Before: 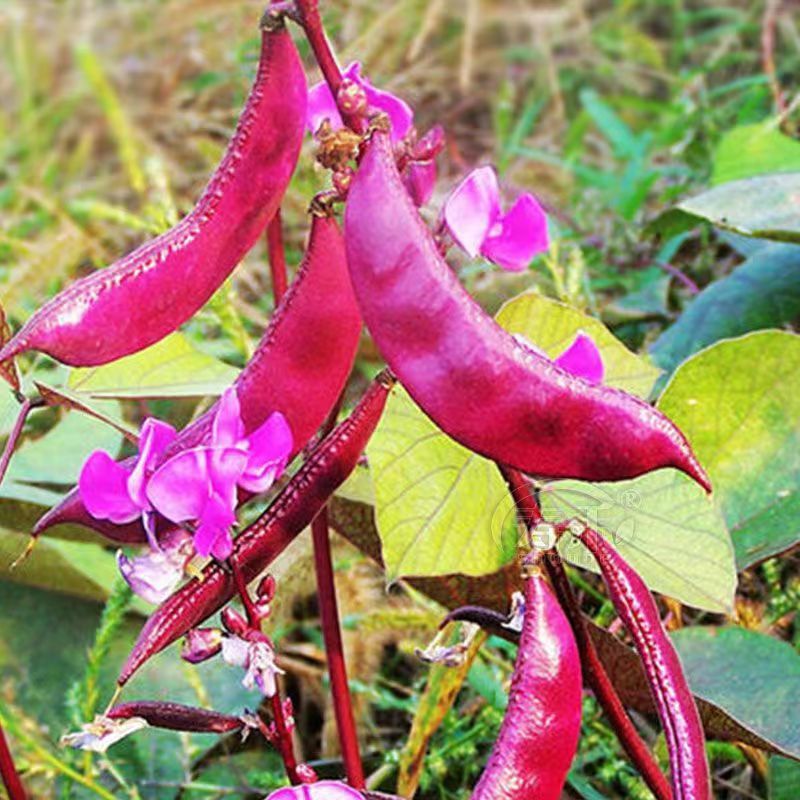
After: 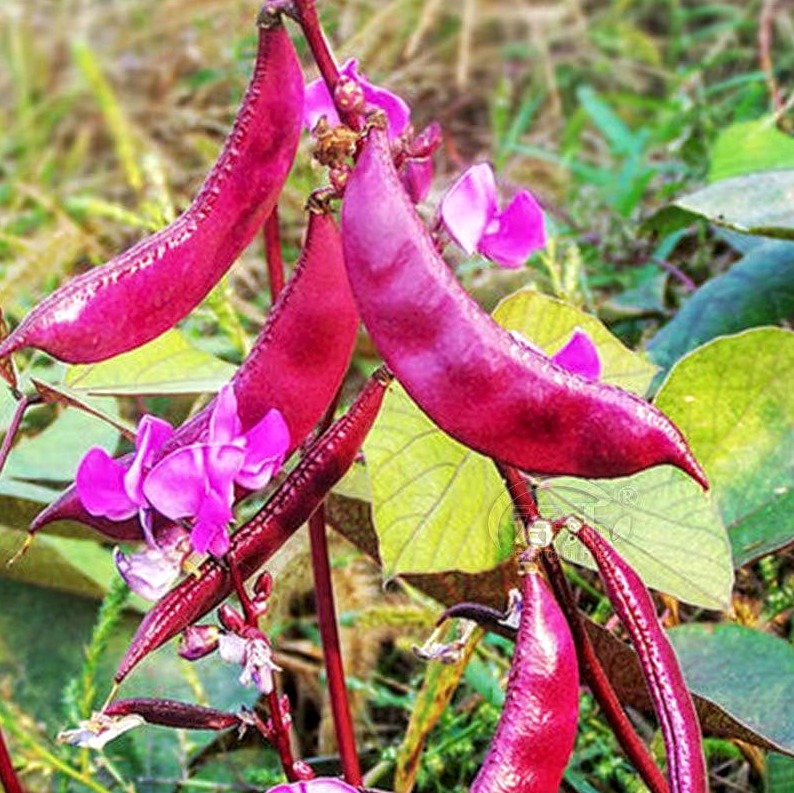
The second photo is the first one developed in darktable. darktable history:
tone equalizer: on, module defaults
white balance: emerald 1
local contrast: on, module defaults
shadows and highlights: shadows 37.27, highlights -28.18, soften with gaussian
crop: left 0.434%, top 0.485%, right 0.244%, bottom 0.386%
